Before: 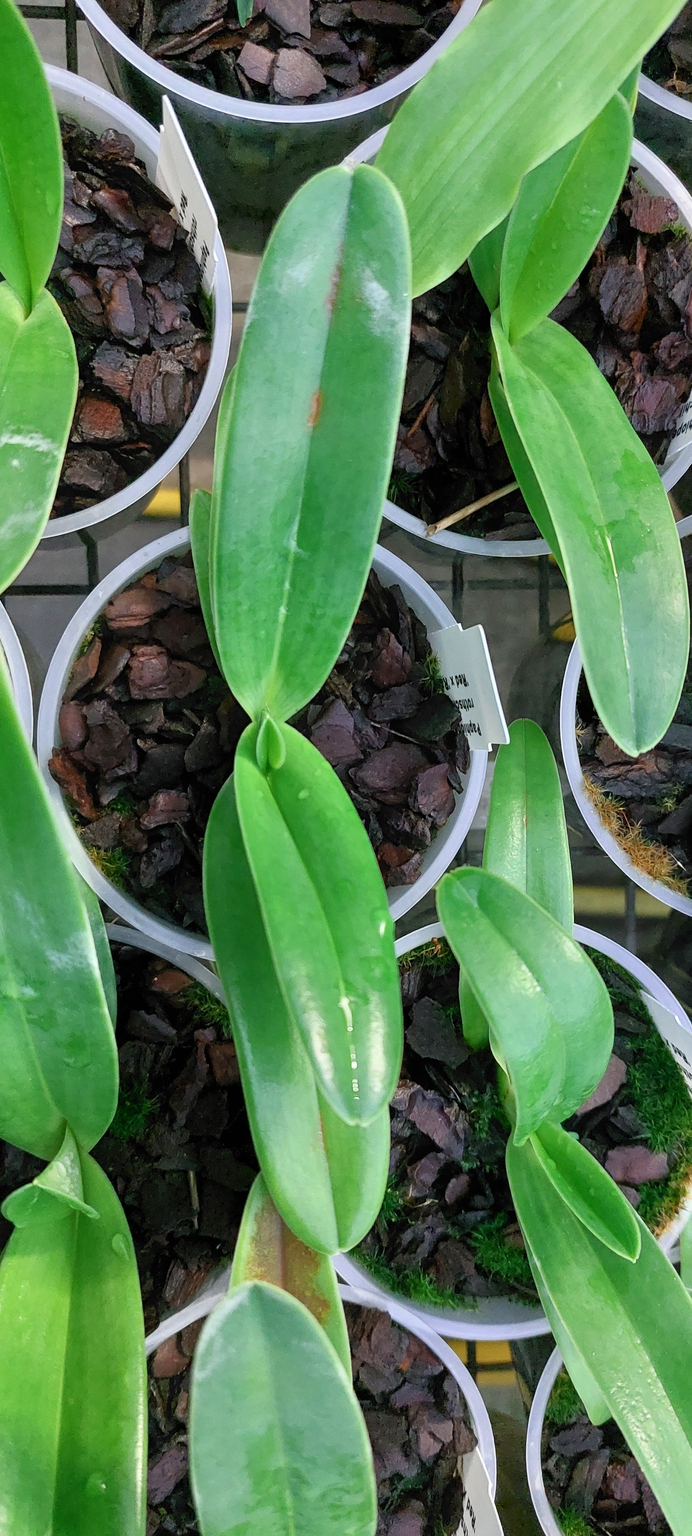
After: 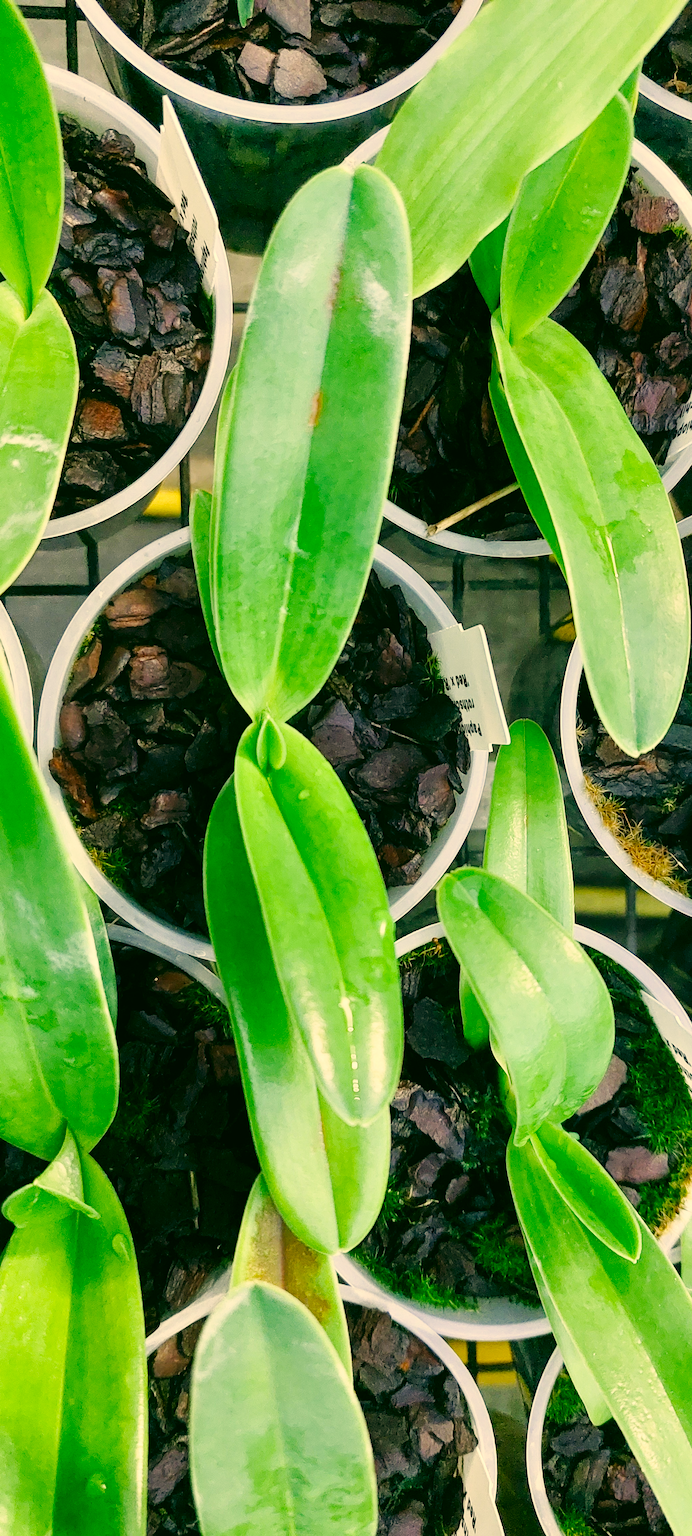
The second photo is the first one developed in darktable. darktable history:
color correction: highlights a* 5.33, highlights b* 24.87, shadows a* -16.32, shadows b* 3.93
base curve: curves: ch0 [(0, 0) (0.032, 0.025) (0.121, 0.166) (0.206, 0.329) (0.605, 0.79) (1, 1)], preserve colors none
